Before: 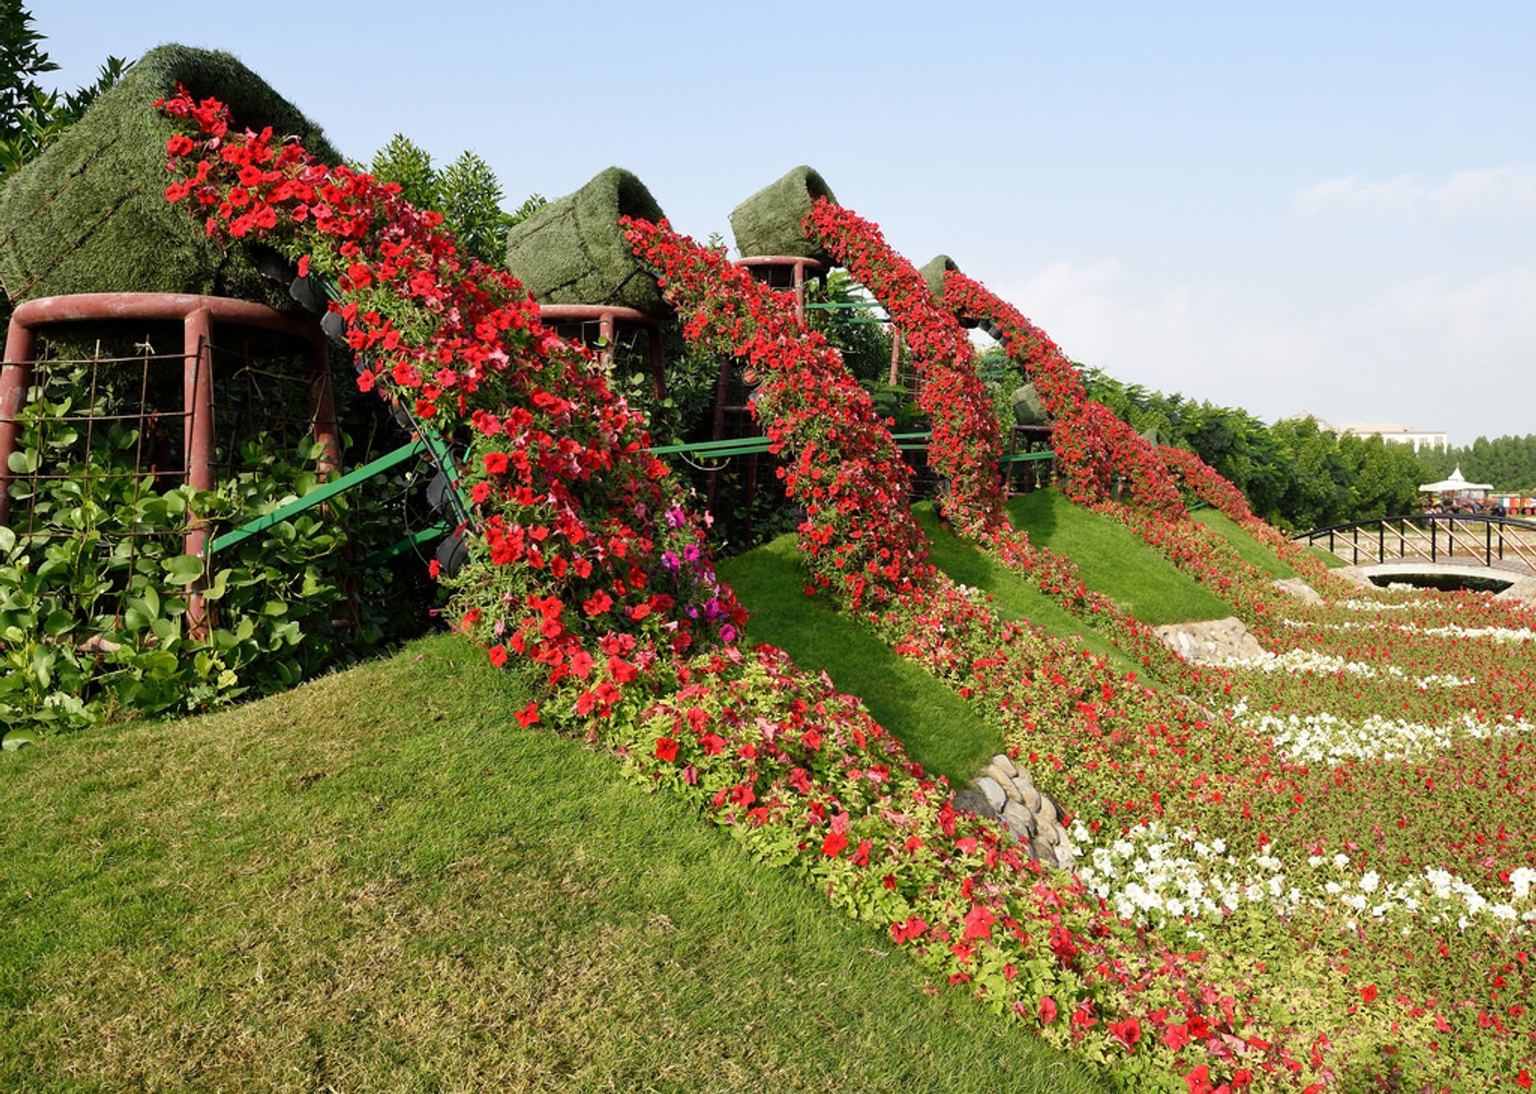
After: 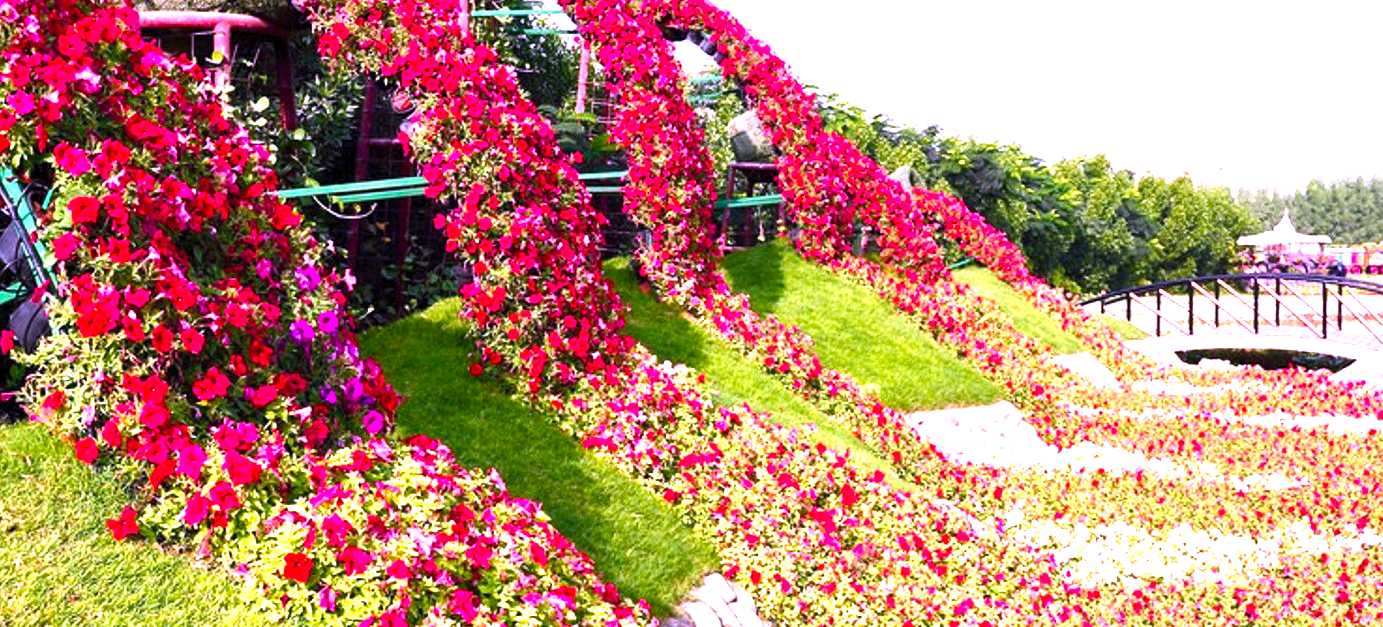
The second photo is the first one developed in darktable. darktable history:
tone equalizer: -8 EV -0.55 EV
exposure: exposure 1.137 EV, compensate highlight preservation false
color balance rgb: linear chroma grading › global chroma 9%, perceptual saturation grading › global saturation 36%, perceptual saturation grading › shadows 35%, perceptual brilliance grading › global brilliance 15%, perceptual brilliance grading › shadows -35%, global vibrance 15%
crop and rotate: left 27.938%, top 27.046%, bottom 27.046%
contrast brightness saturation: contrast 0.07
color calibration: output R [1.107, -0.012, -0.003, 0], output B [0, 0, 1.308, 0], illuminant custom, x 0.389, y 0.387, temperature 3838.64 K
